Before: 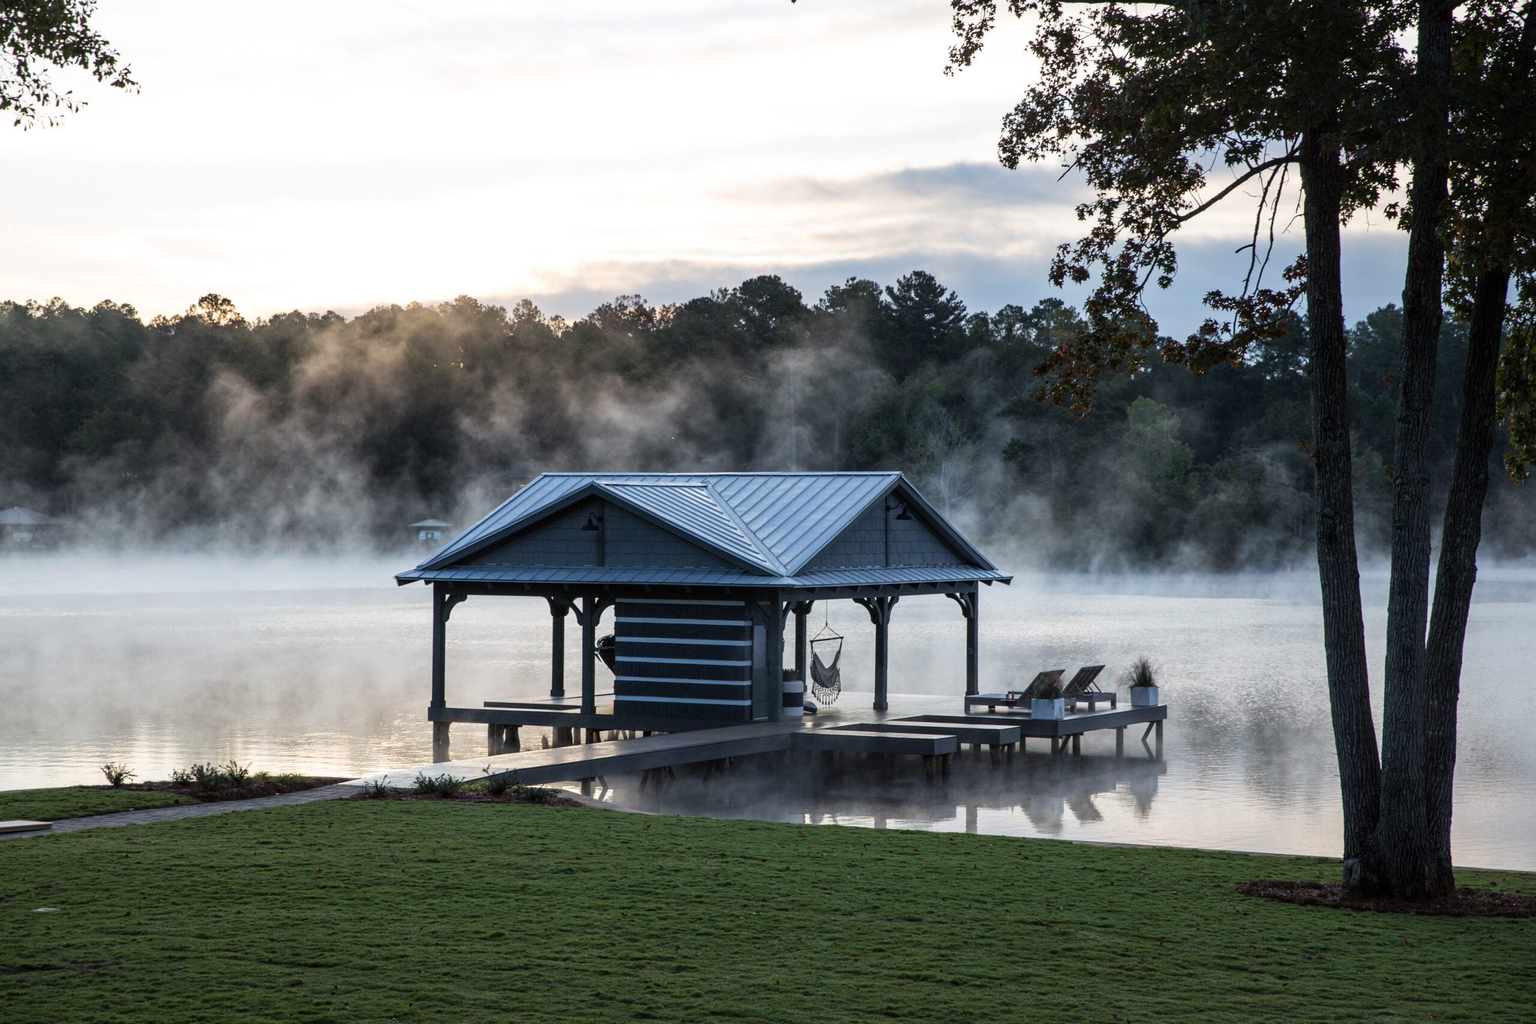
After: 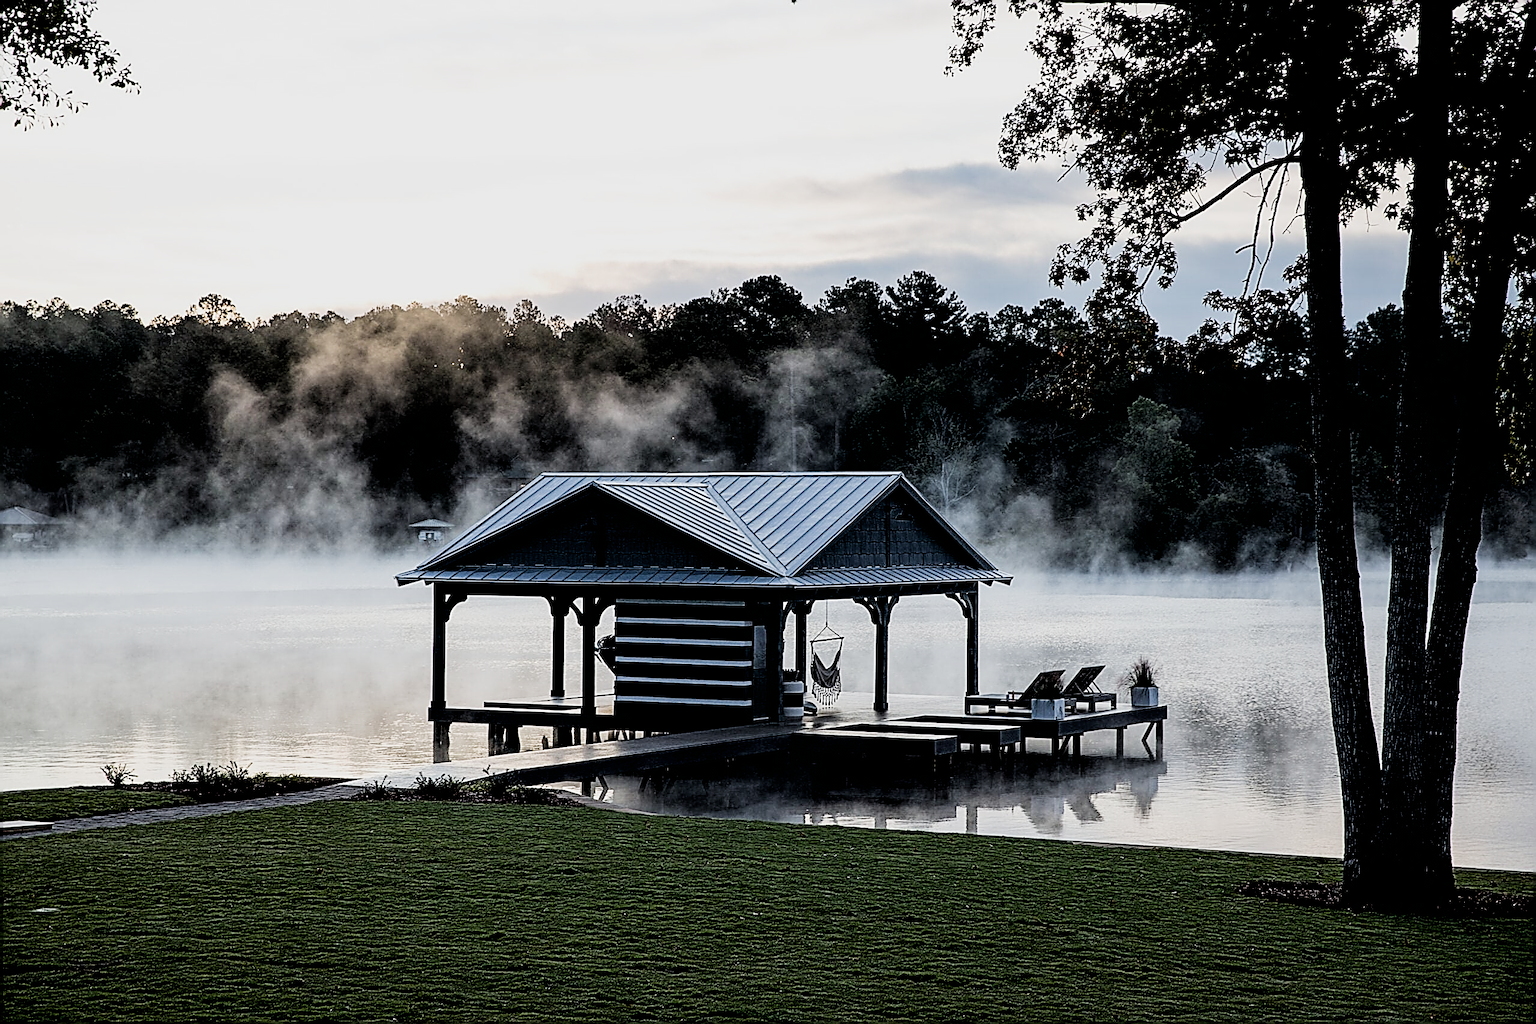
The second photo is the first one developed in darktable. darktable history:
sharpen: amount 2
filmic rgb: black relative exposure -5.08 EV, white relative exposure 3.96 EV, hardness 2.89, contrast 1.299, highlights saturation mix -31.4%
color correction: highlights b* 0.009, saturation 0.77
exposure: black level correction 0.025, exposure 0.181 EV, compensate highlight preservation false
